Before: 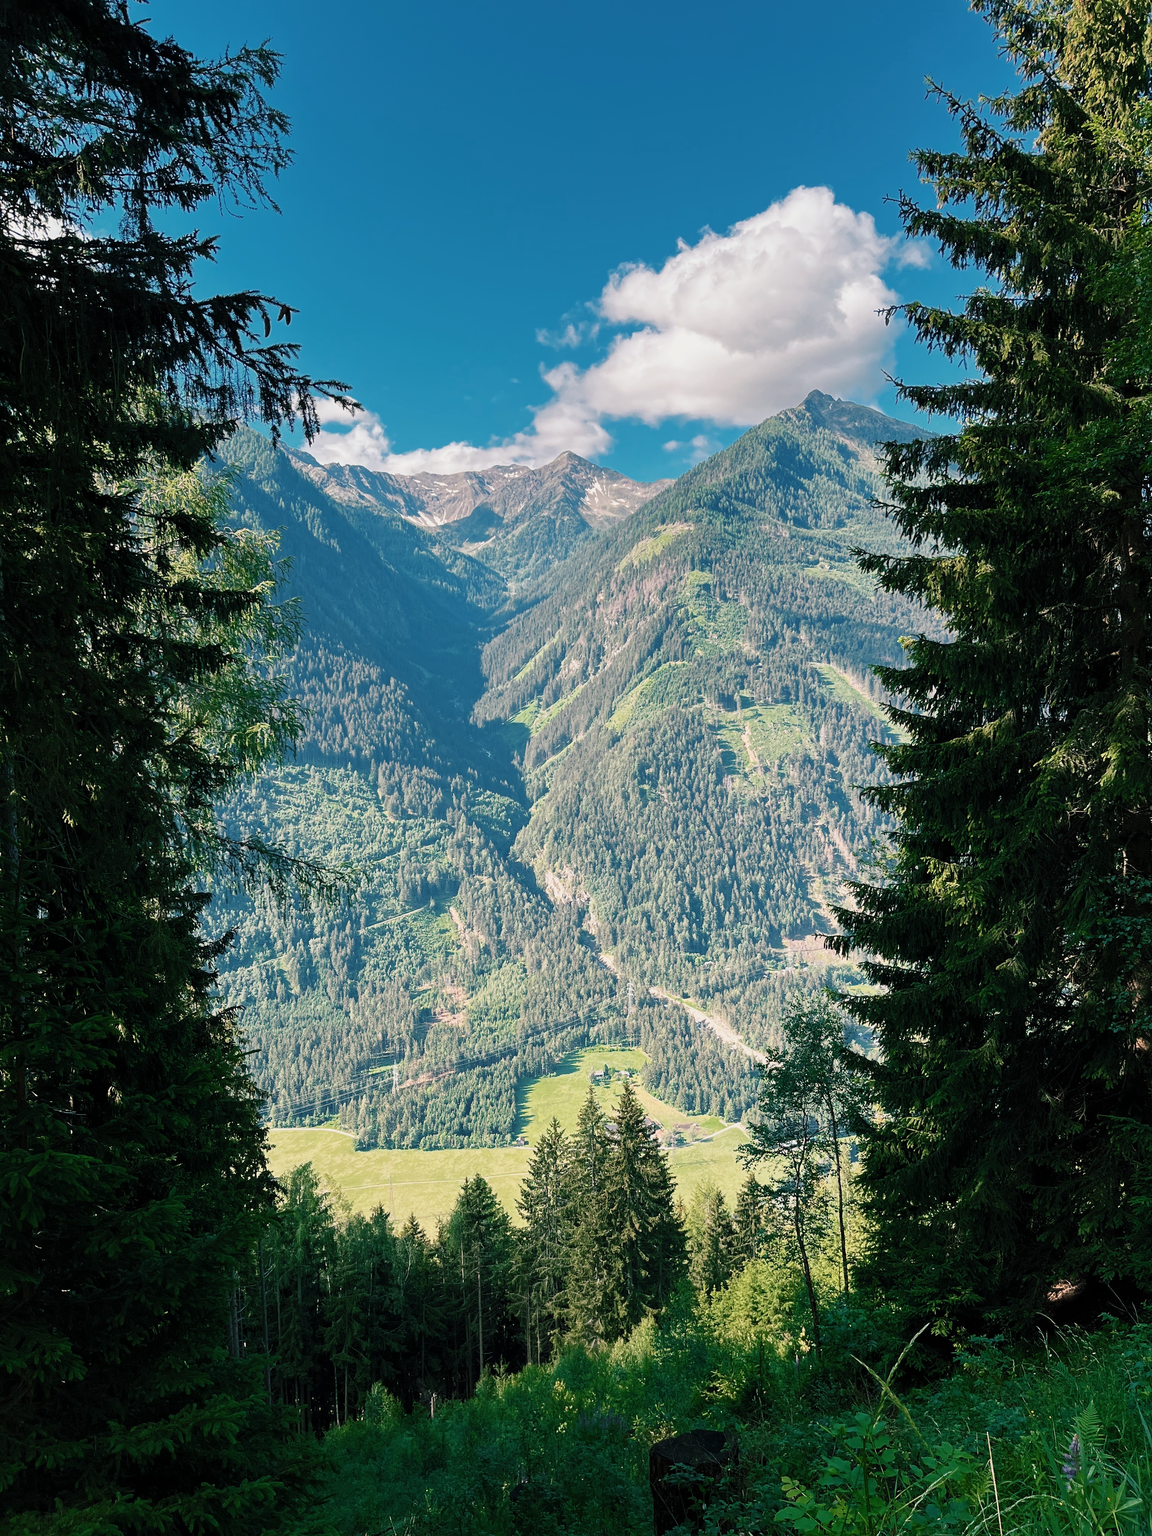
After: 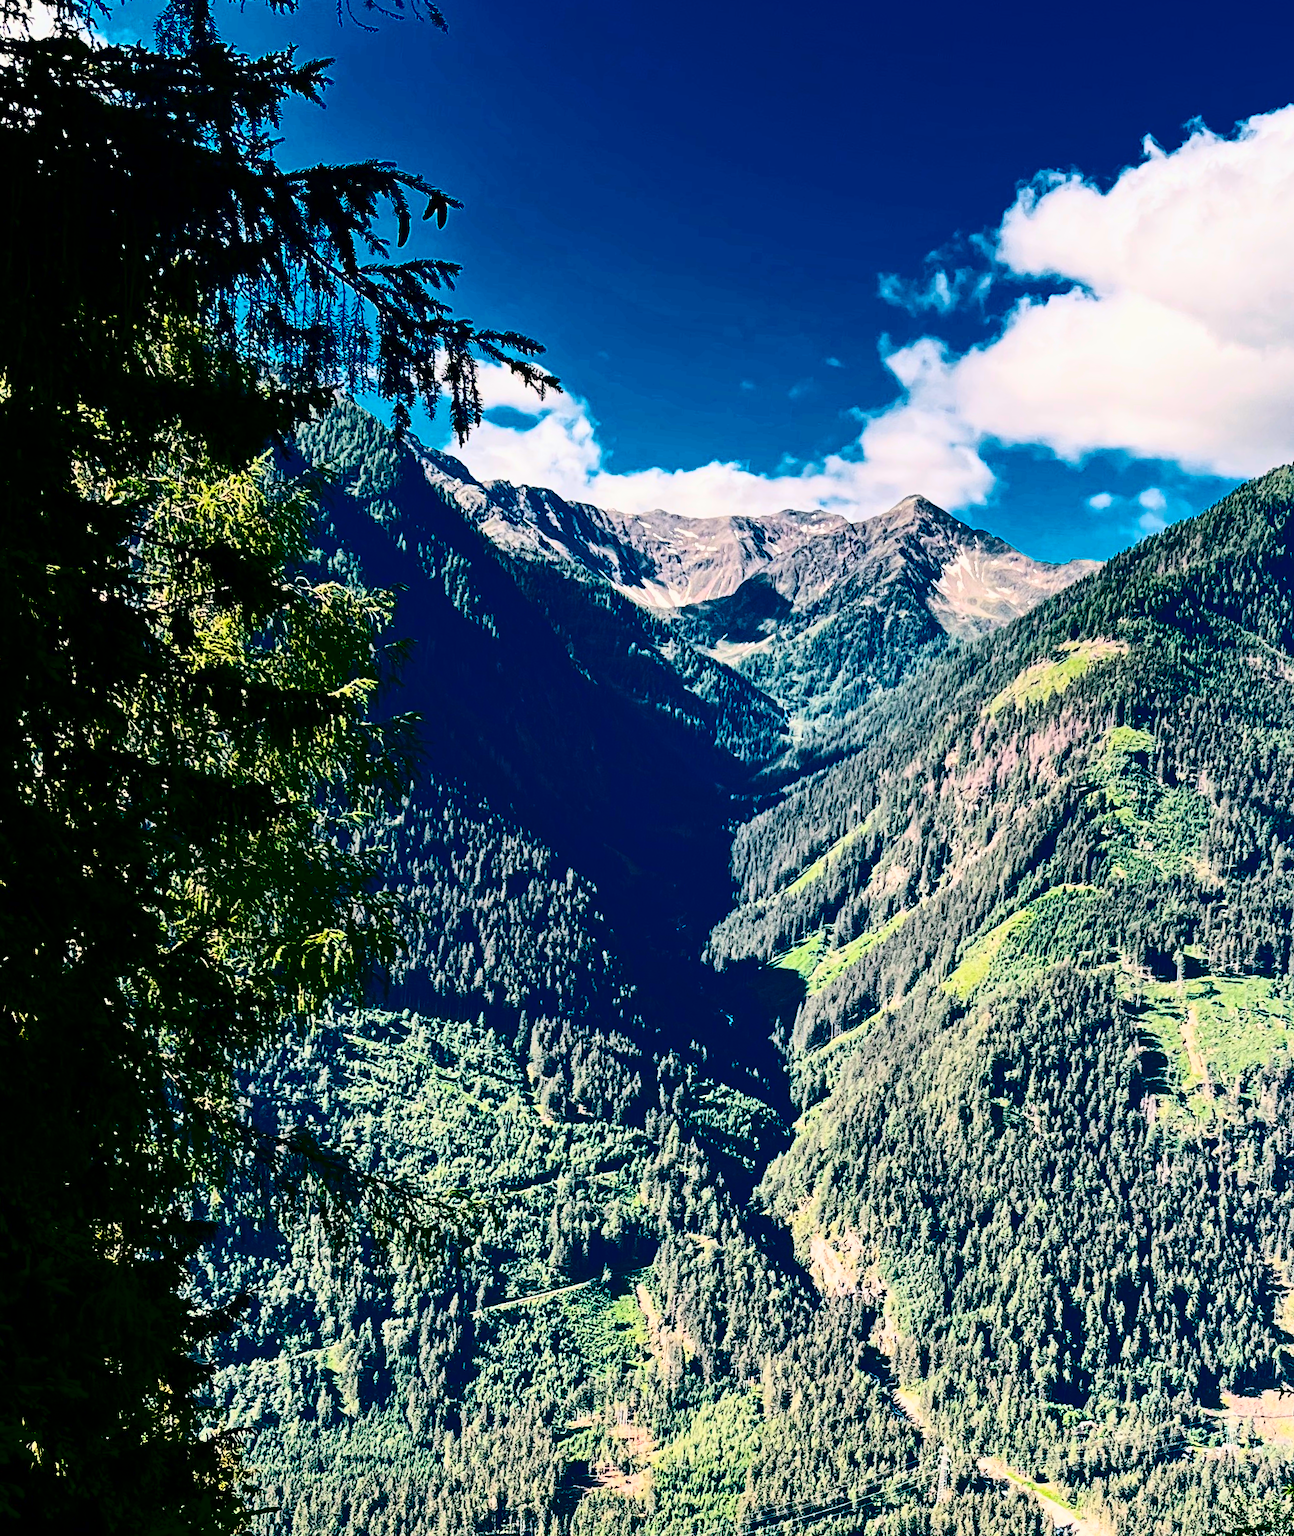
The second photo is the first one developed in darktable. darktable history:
crop and rotate: angle -4.99°, left 2.122%, top 6.945%, right 27.566%, bottom 30.519%
contrast brightness saturation: contrast 0.77, brightness -1, saturation 1
